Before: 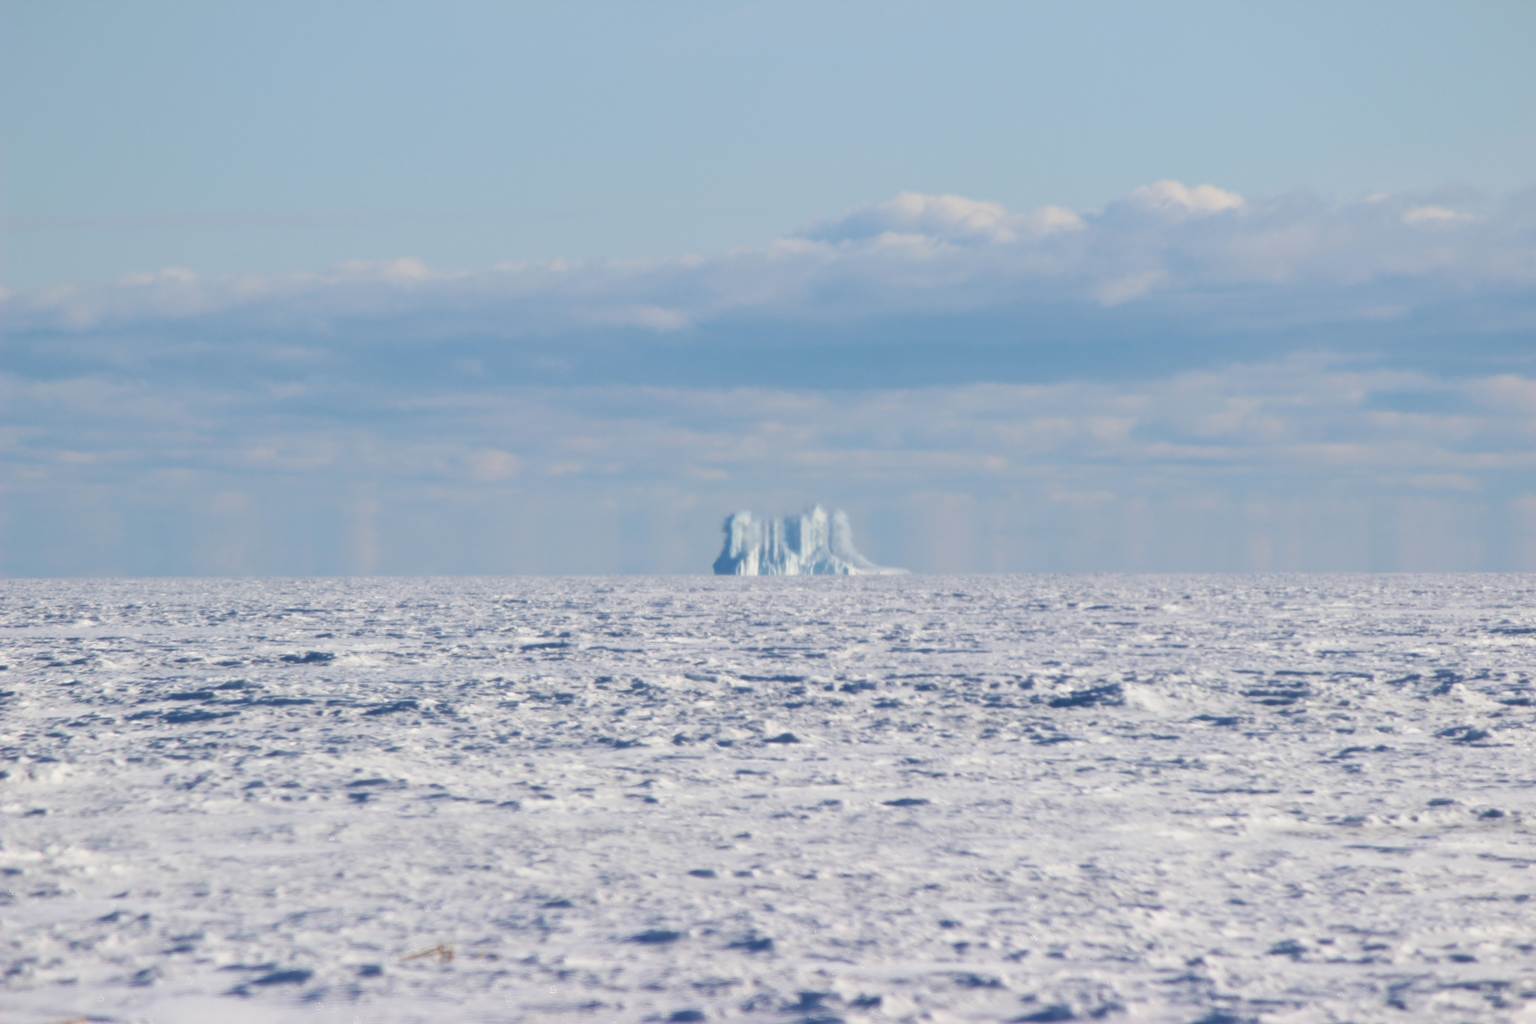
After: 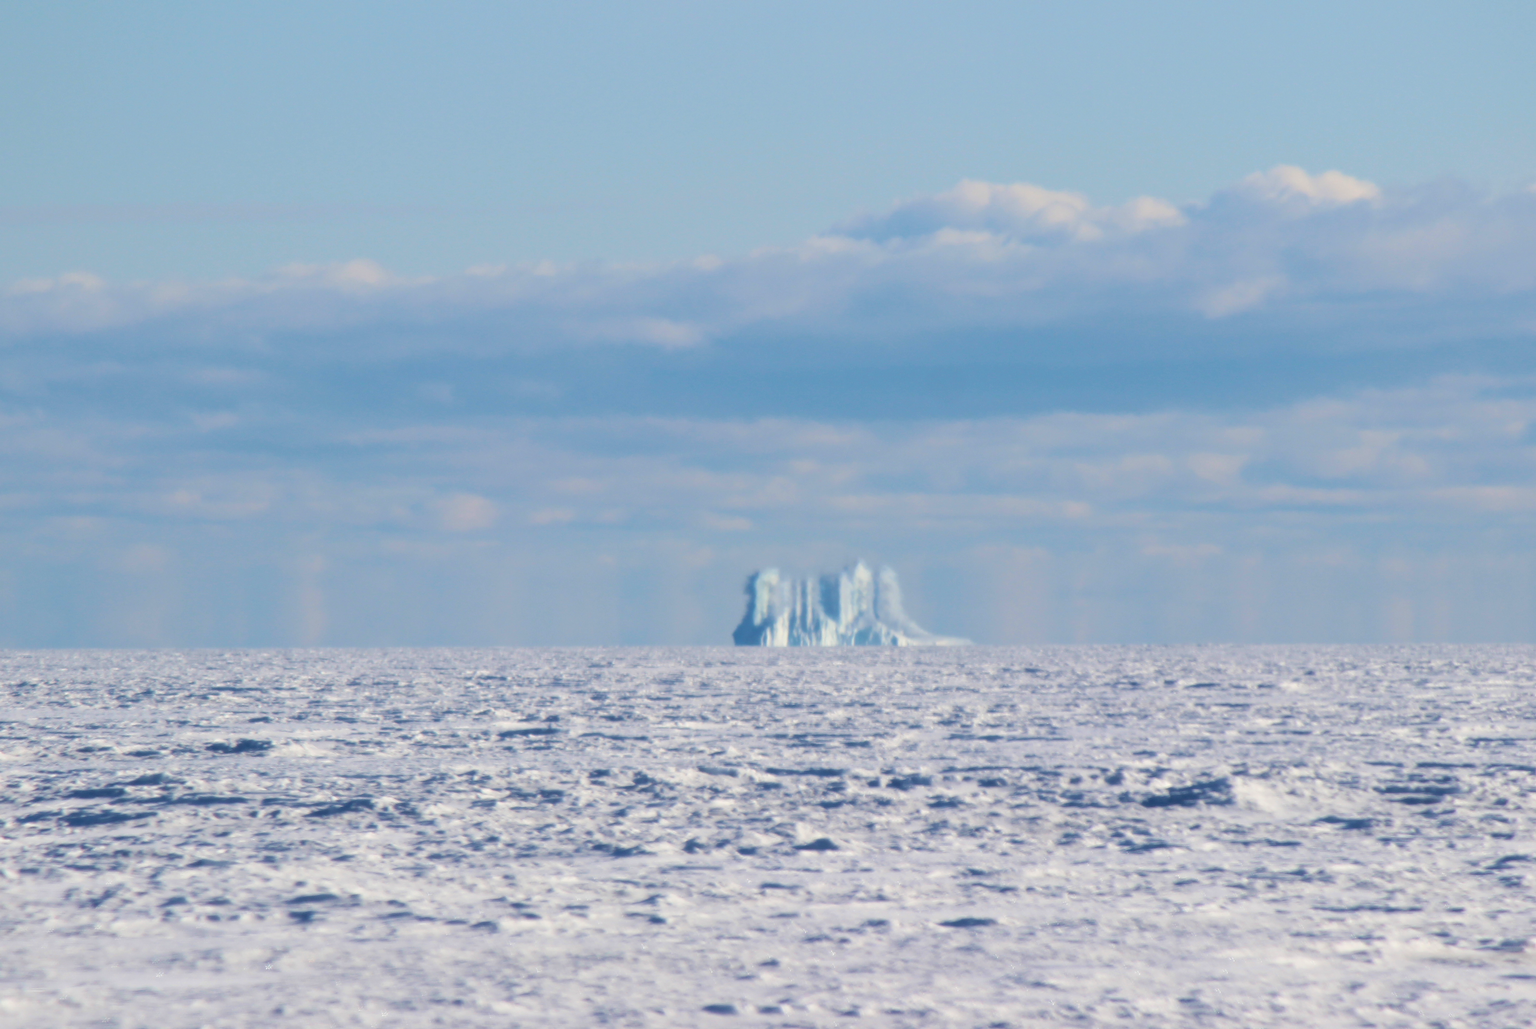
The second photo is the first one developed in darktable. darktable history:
crop and rotate: left 7.259%, top 4.378%, right 10.6%, bottom 13.029%
velvia: on, module defaults
